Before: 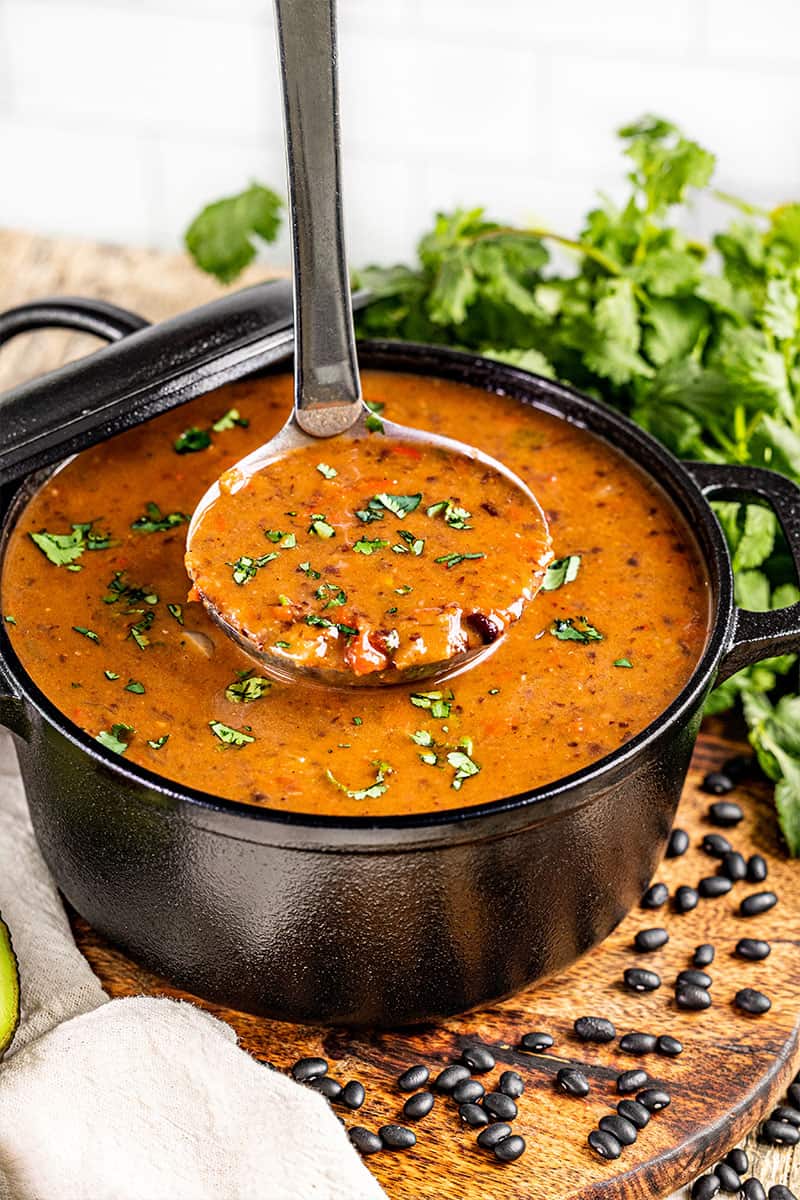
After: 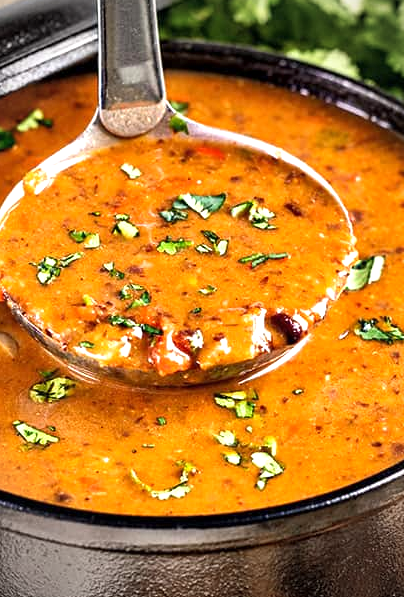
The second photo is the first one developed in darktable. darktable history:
crop: left 24.595%, top 25.036%, right 24.879%, bottom 25.196%
exposure: black level correction 0, exposure 0.5 EV, compensate highlight preservation false
vignetting: fall-off radius 60.97%, brightness -0.535, saturation -0.52
local contrast: mode bilateral grid, contrast 20, coarseness 49, detail 119%, midtone range 0.2
shadows and highlights: shadows 24.93, highlights -24.14
